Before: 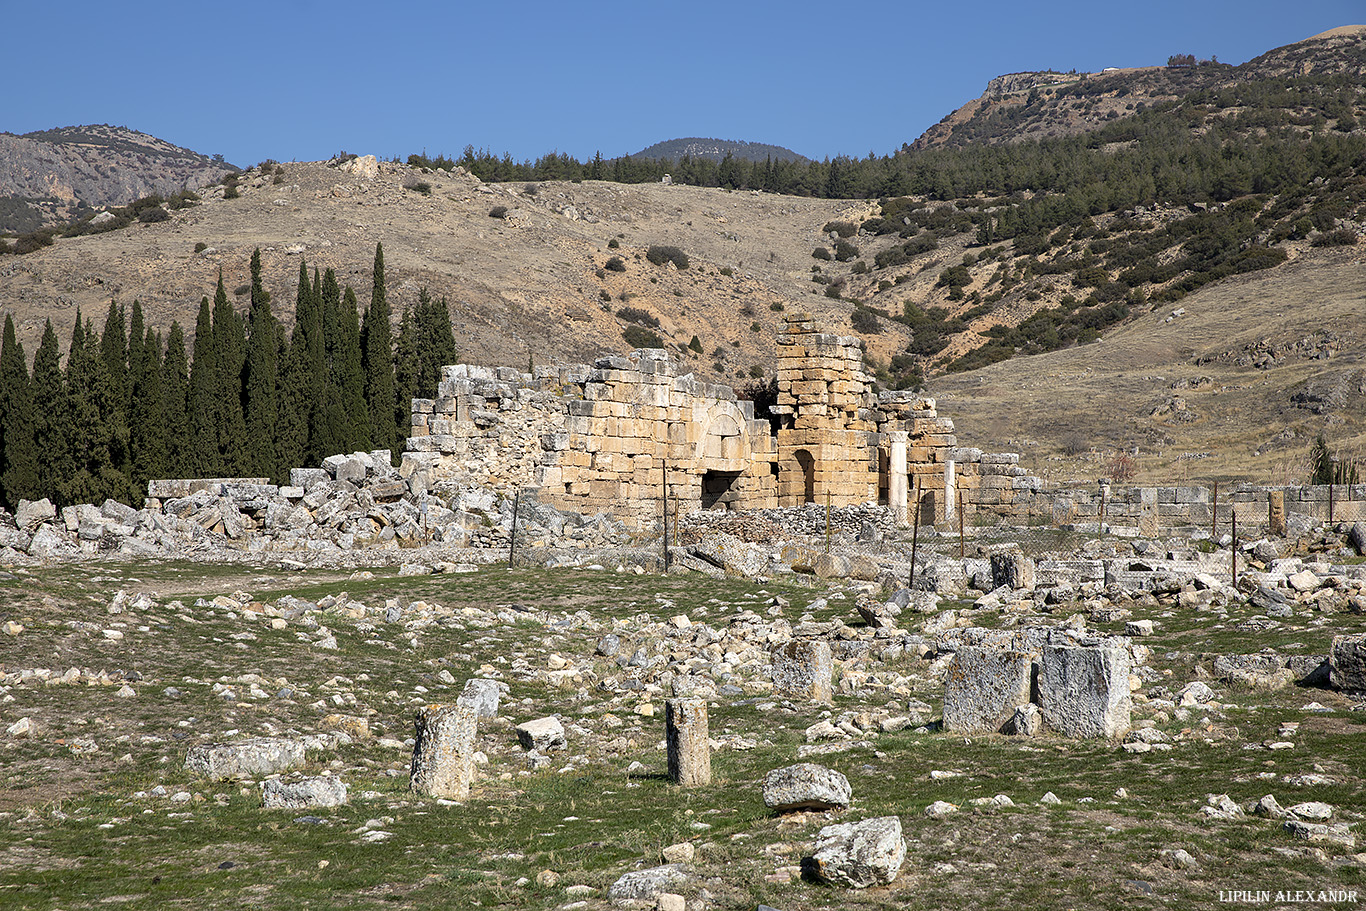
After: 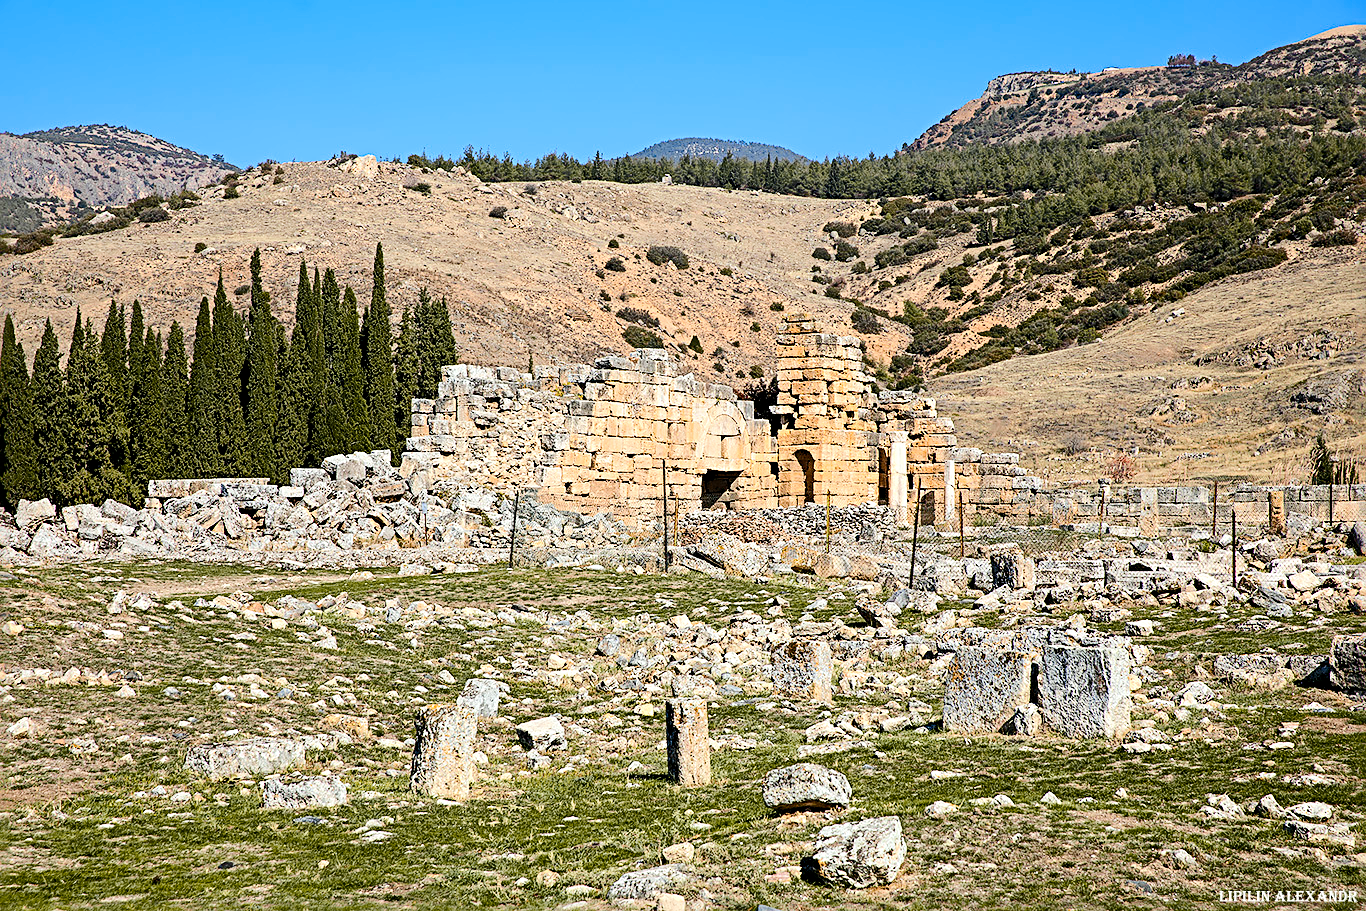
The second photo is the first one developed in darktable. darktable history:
sharpen: radius 3.997
tone curve: curves: ch0 [(0, 0) (0.21, 0.21) (0.43, 0.586) (0.65, 0.793) (1, 1)]; ch1 [(0, 0) (0.382, 0.447) (0.492, 0.484) (0.544, 0.547) (0.583, 0.578) (0.599, 0.595) (0.67, 0.673) (1, 1)]; ch2 [(0, 0) (0.411, 0.382) (0.492, 0.5) (0.531, 0.534) (0.56, 0.573) (0.599, 0.602) (0.696, 0.693) (1, 1)], color space Lab, independent channels, preserve colors none
color balance rgb: perceptual saturation grading › global saturation 27.858%, perceptual saturation grading › highlights -25.013%, perceptual saturation grading › mid-tones 24.845%, perceptual saturation grading › shadows 49.56%
